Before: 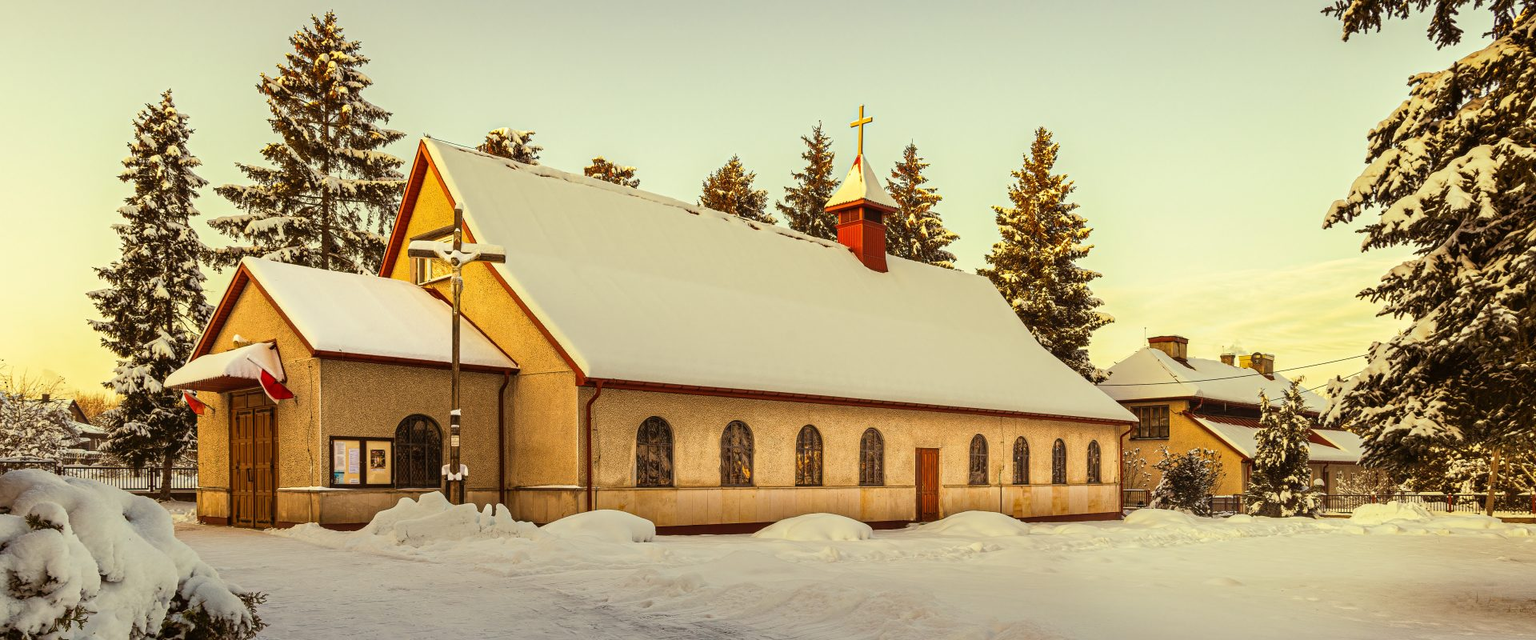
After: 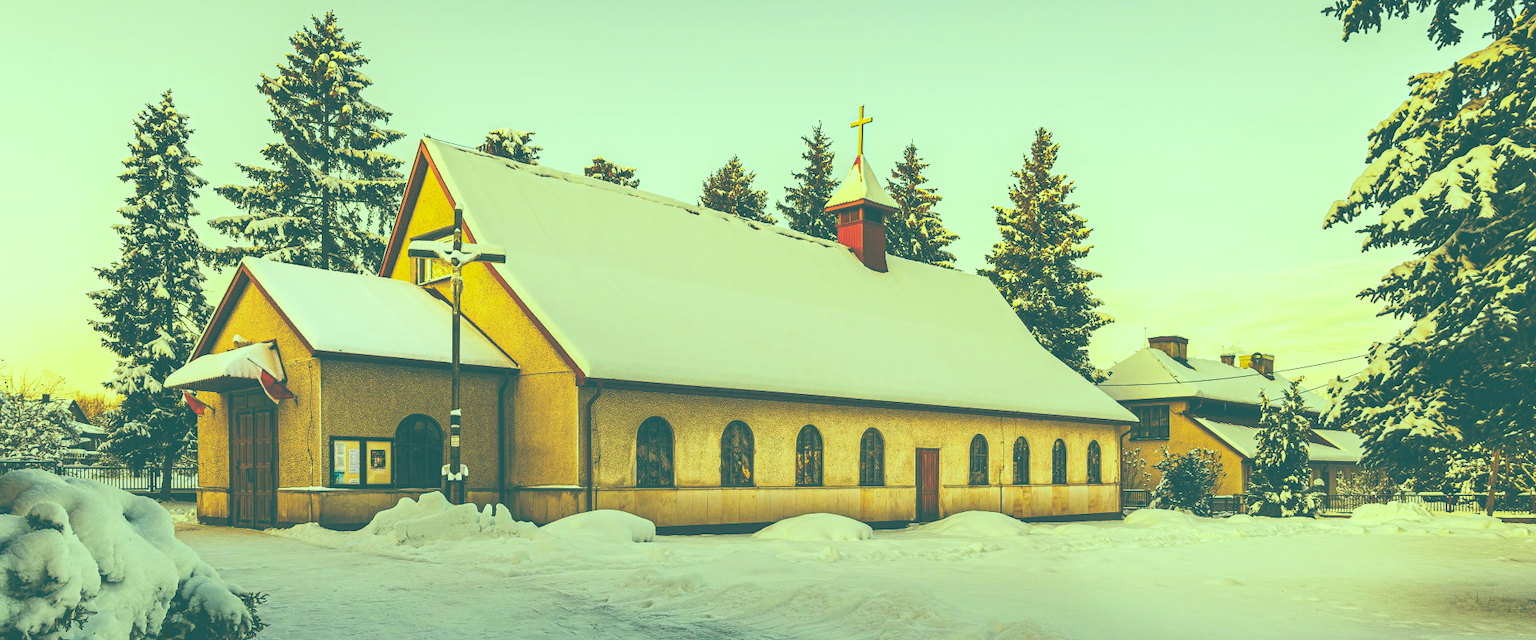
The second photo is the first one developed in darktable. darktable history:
color correction: highlights a* -19.38, highlights b* 9.8, shadows a* -19.73, shadows b* -11.23
tone curve: curves: ch0 [(0, 0) (0.003, 0.319) (0.011, 0.319) (0.025, 0.323) (0.044, 0.323) (0.069, 0.327) (0.1, 0.33) (0.136, 0.338) (0.177, 0.348) (0.224, 0.361) (0.277, 0.374) (0.335, 0.398) (0.399, 0.444) (0.468, 0.516) (0.543, 0.595) (0.623, 0.694) (0.709, 0.793) (0.801, 0.883) (0.898, 0.942) (1, 1)], preserve colors none
